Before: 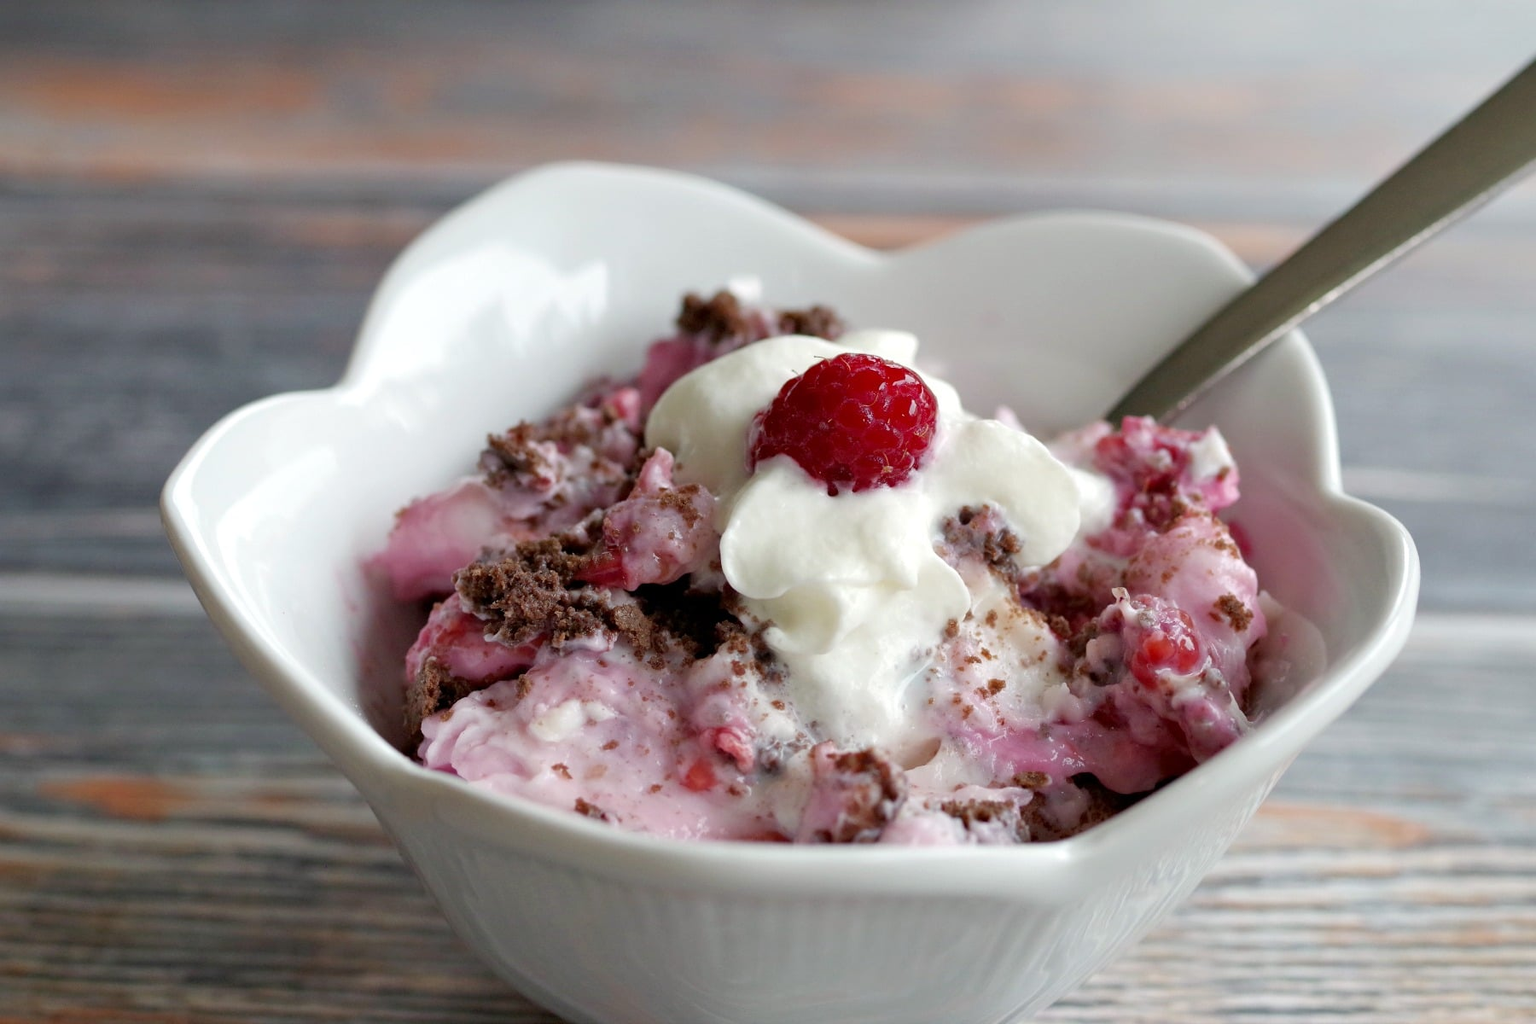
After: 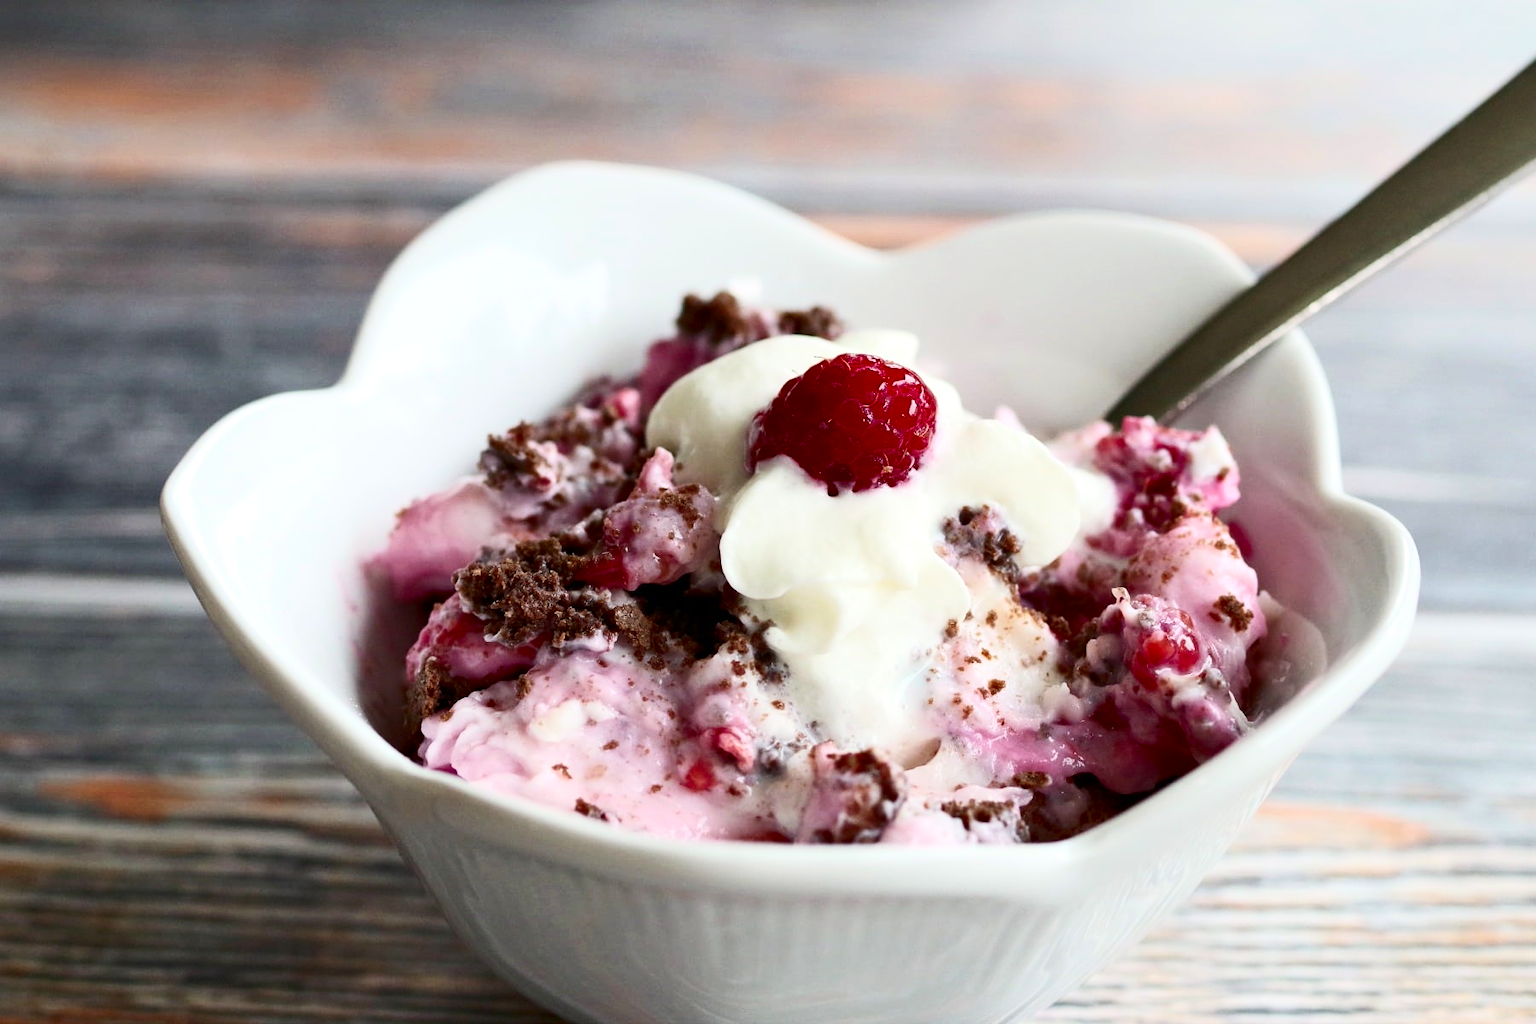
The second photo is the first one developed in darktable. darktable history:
contrast brightness saturation: contrast 0.397, brightness 0.097, saturation 0.206
